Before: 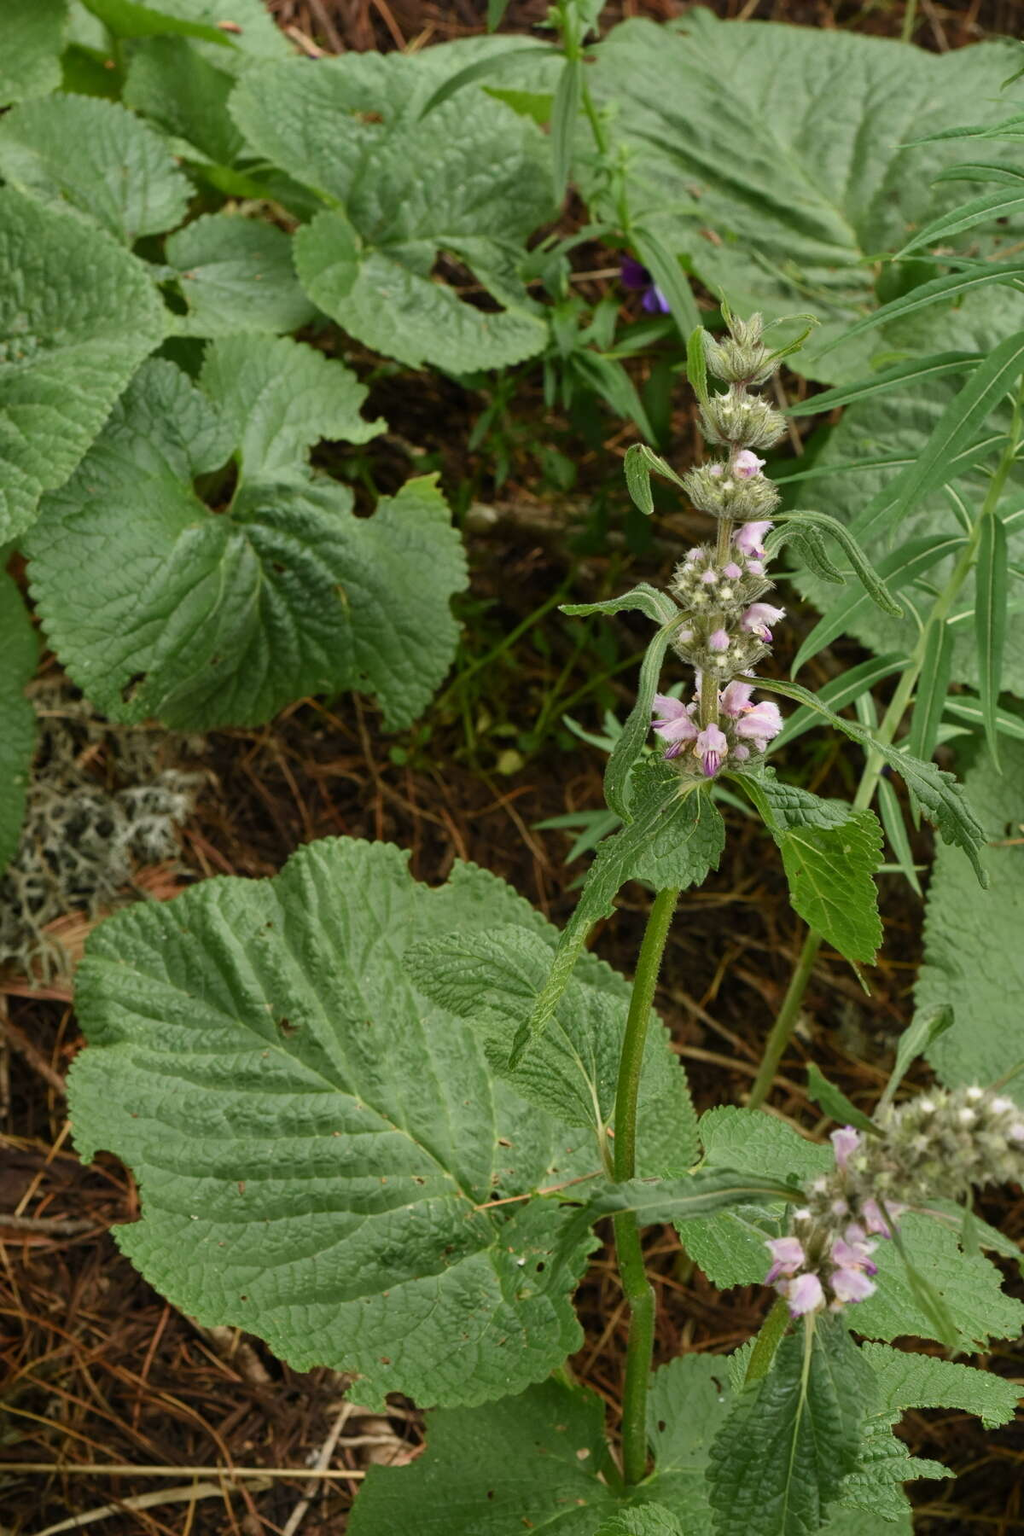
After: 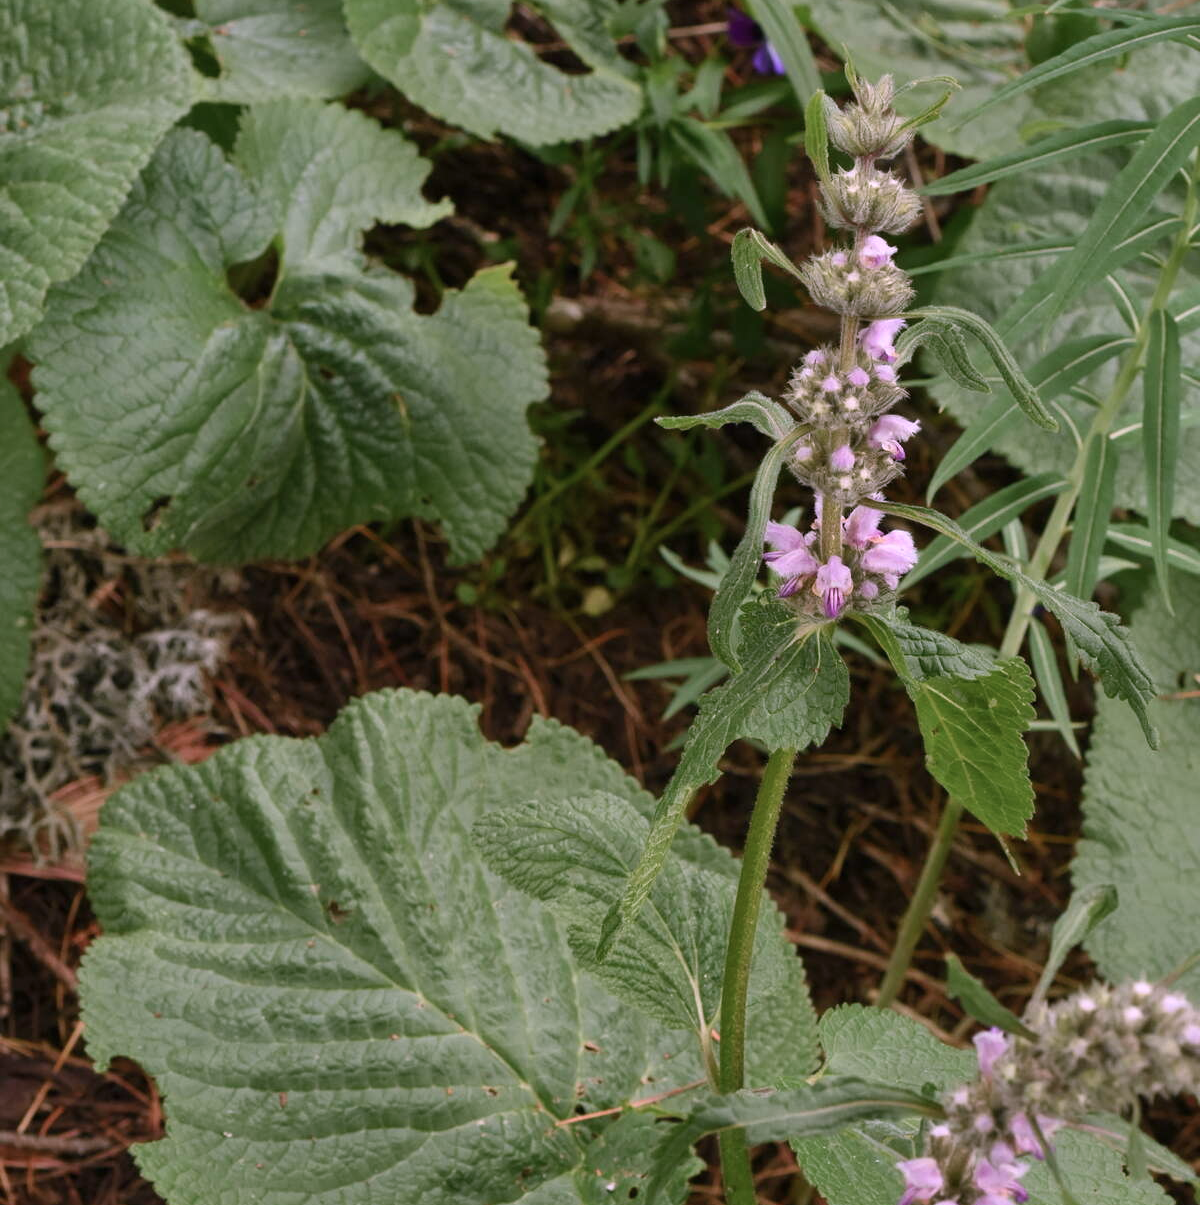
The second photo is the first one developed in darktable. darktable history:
crop: top 16.251%, bottom 16.762%
color correction: highlights a* 15.84, highlights b* -20.05
